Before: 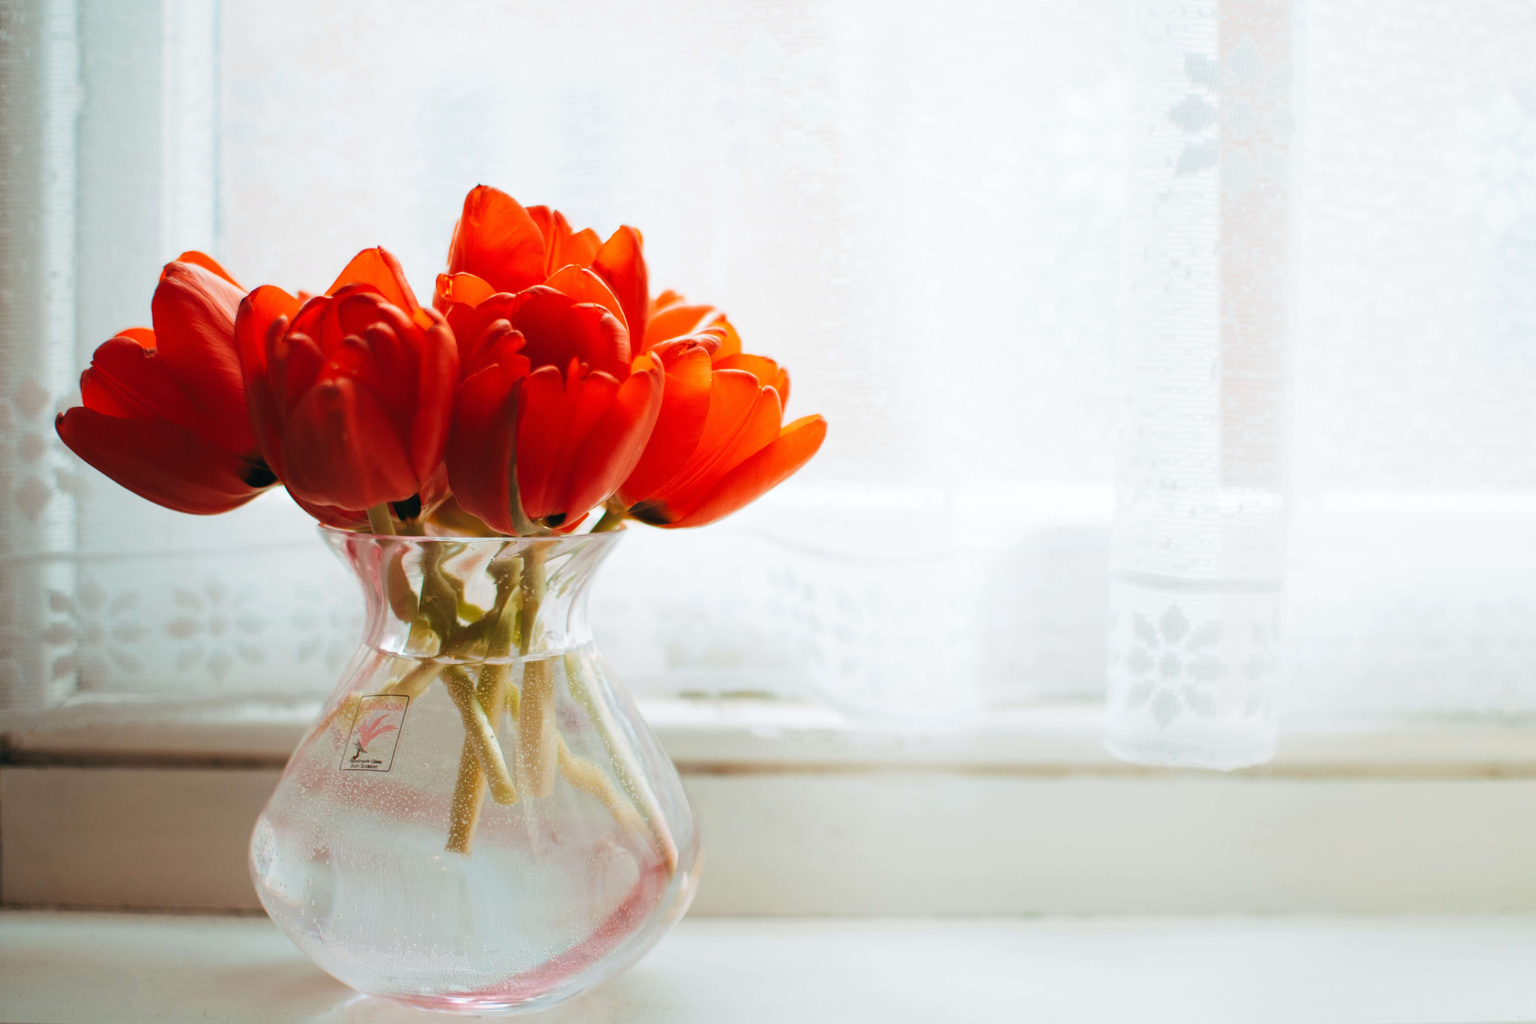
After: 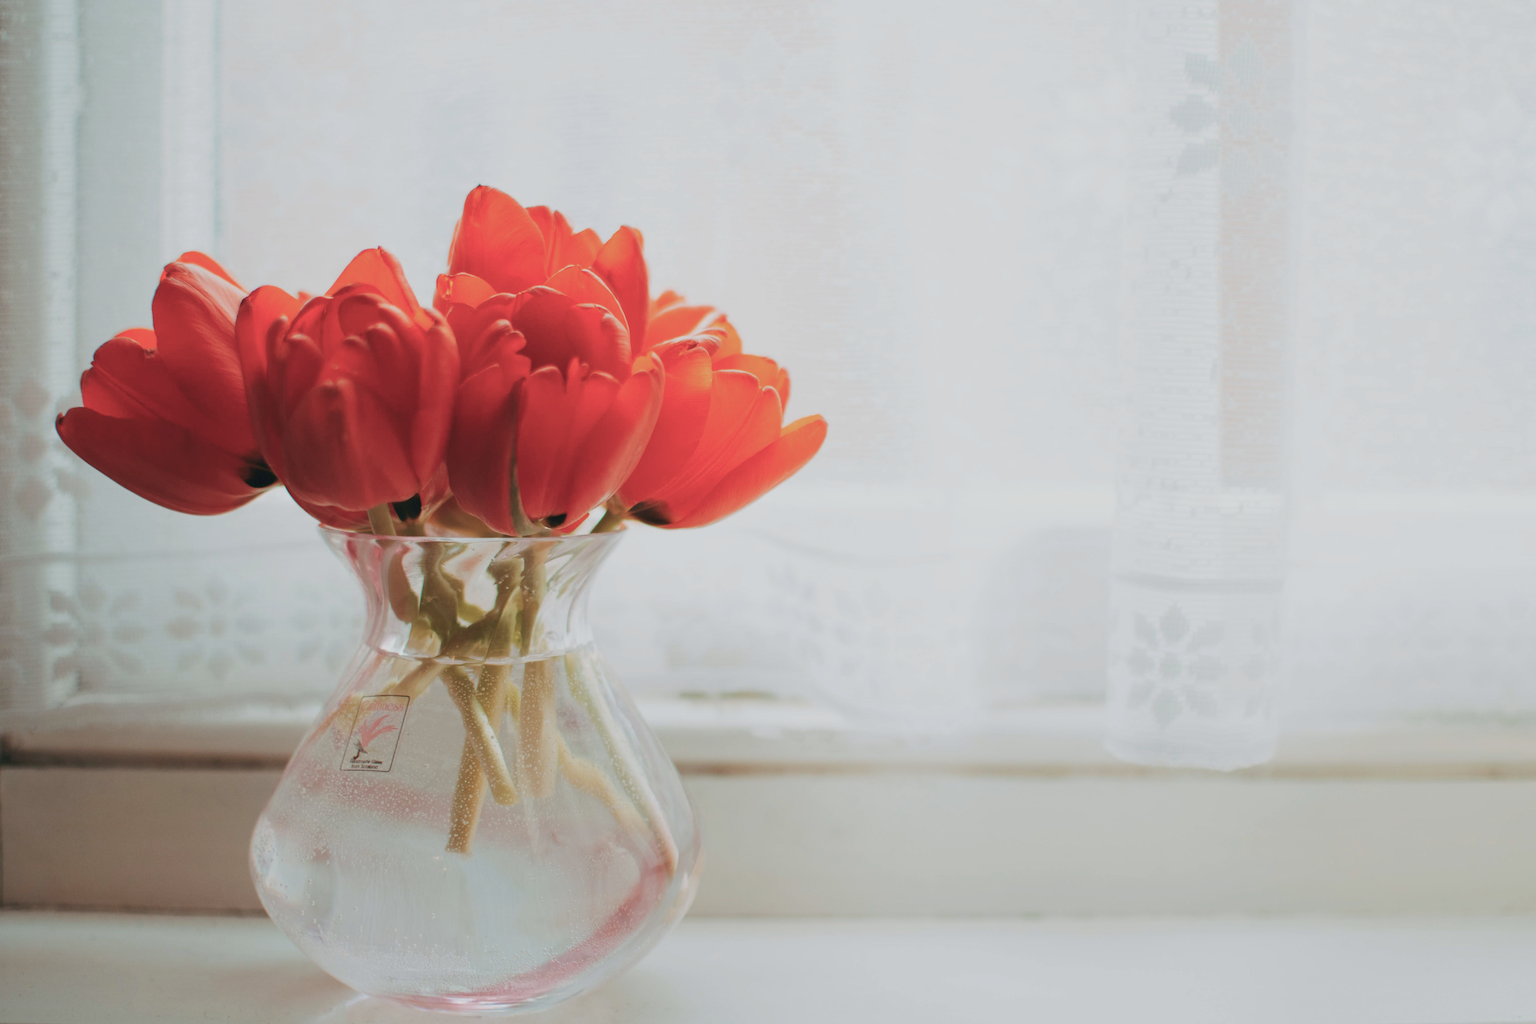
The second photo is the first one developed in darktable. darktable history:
tone equalizer: on, module defaults
color balance rgb: perceptual saturation grading › global saturation -27.94%, hue shift -2.27°, contrast -21.26%
